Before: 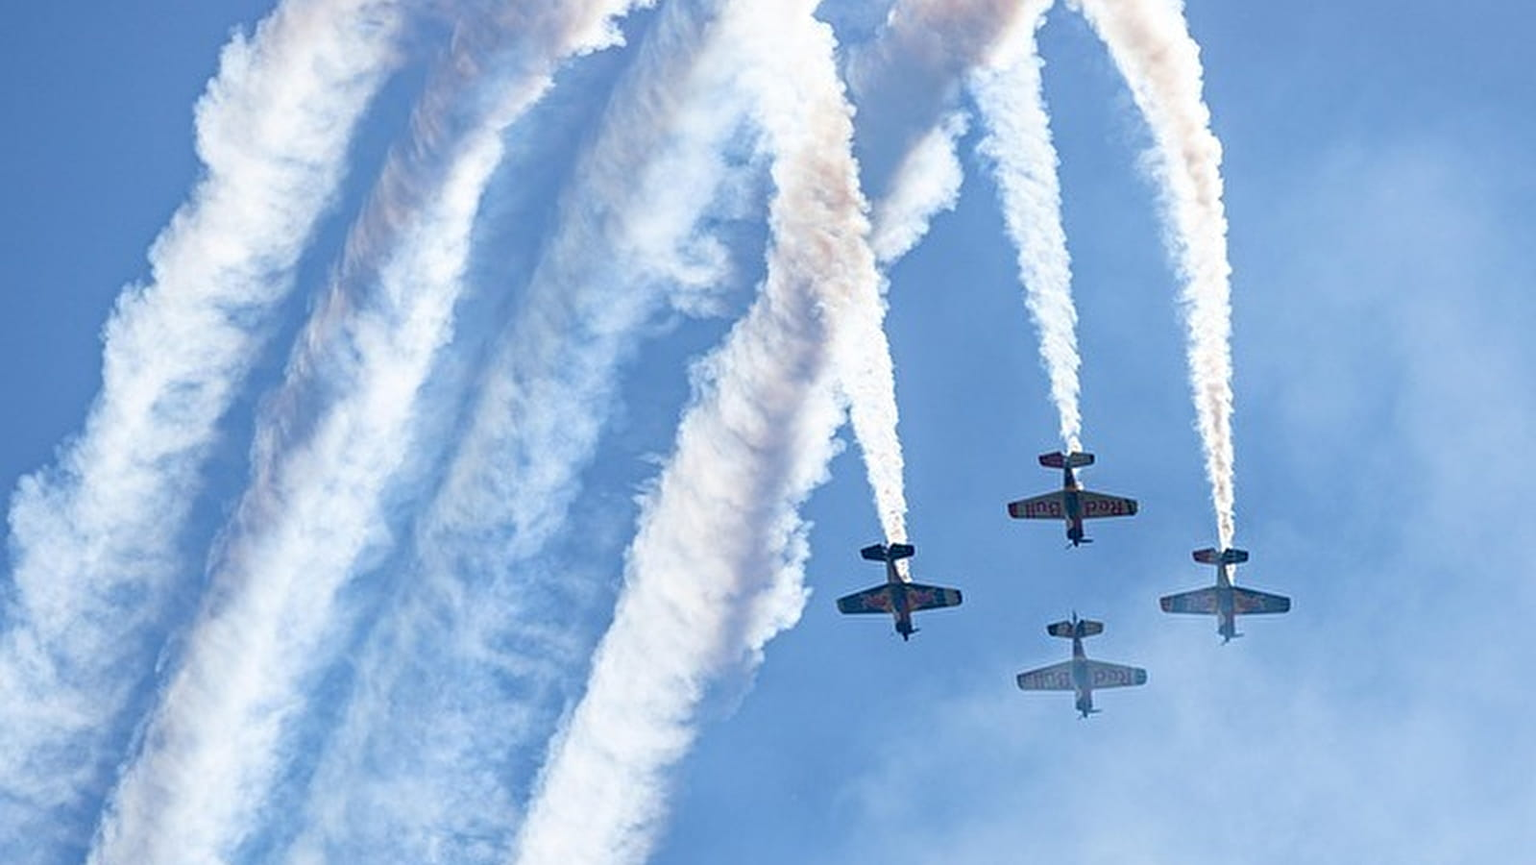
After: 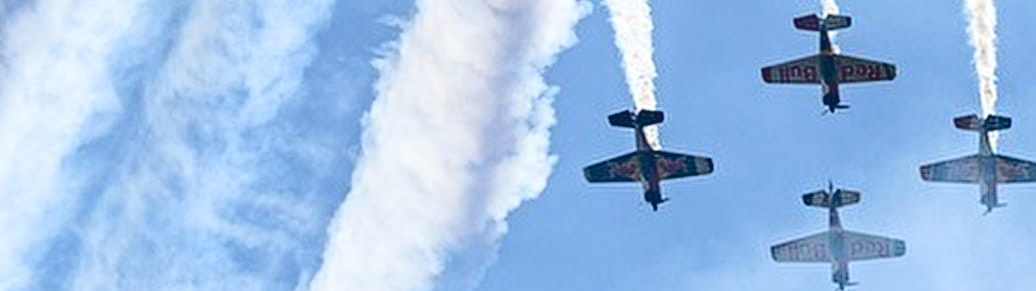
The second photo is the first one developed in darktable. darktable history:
crop: left 18.041%, top 50.704%, right 17.118%, bottom 16.93%
tone curve: curves: ch0 [(0, 0) (0.003, 0.085) (0.011, 0.086) (0.025, 0.086) (0.044, 0.088) (0.069, 0.093) (0.1, 0.102) (0.136, 0.12) (0.177, 0.157) (0.224, 0.203) (0.277, 0.277) (0.335, 0.36) (0.399, 0.463) (0.468, 0.559) (0.543, 0.626) (0.623, 0.703) (0.709, 0.789) (0.801, 0.869) (0.898, 0.927) (1, 1)], color space Lab, independent channels, preserve colors none
